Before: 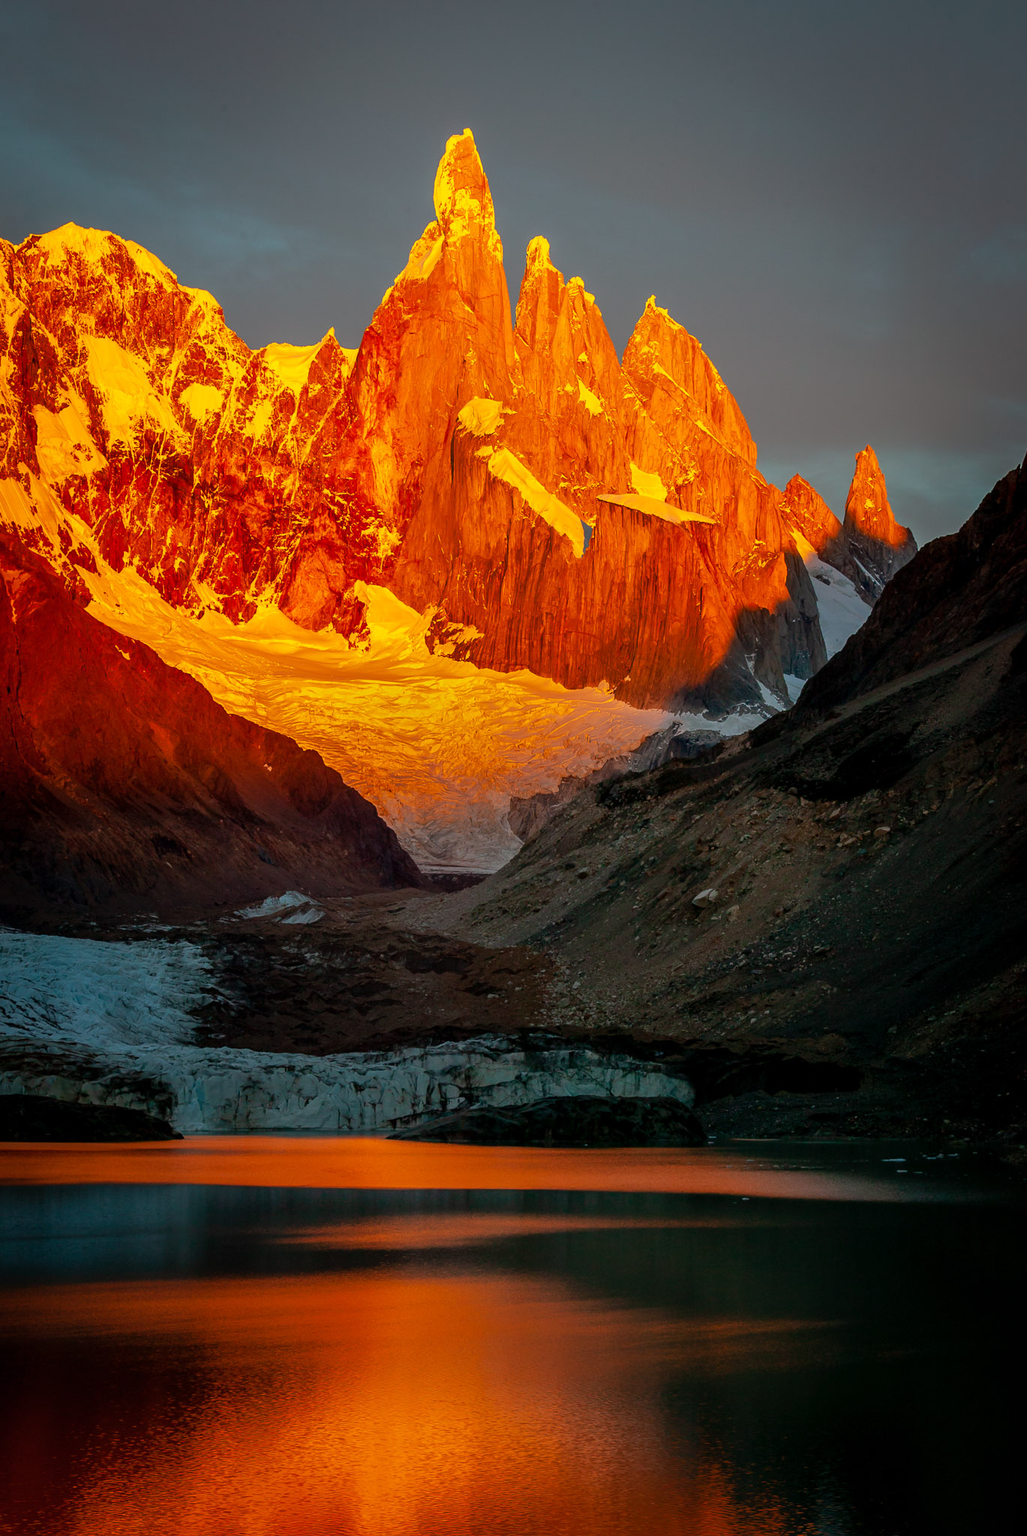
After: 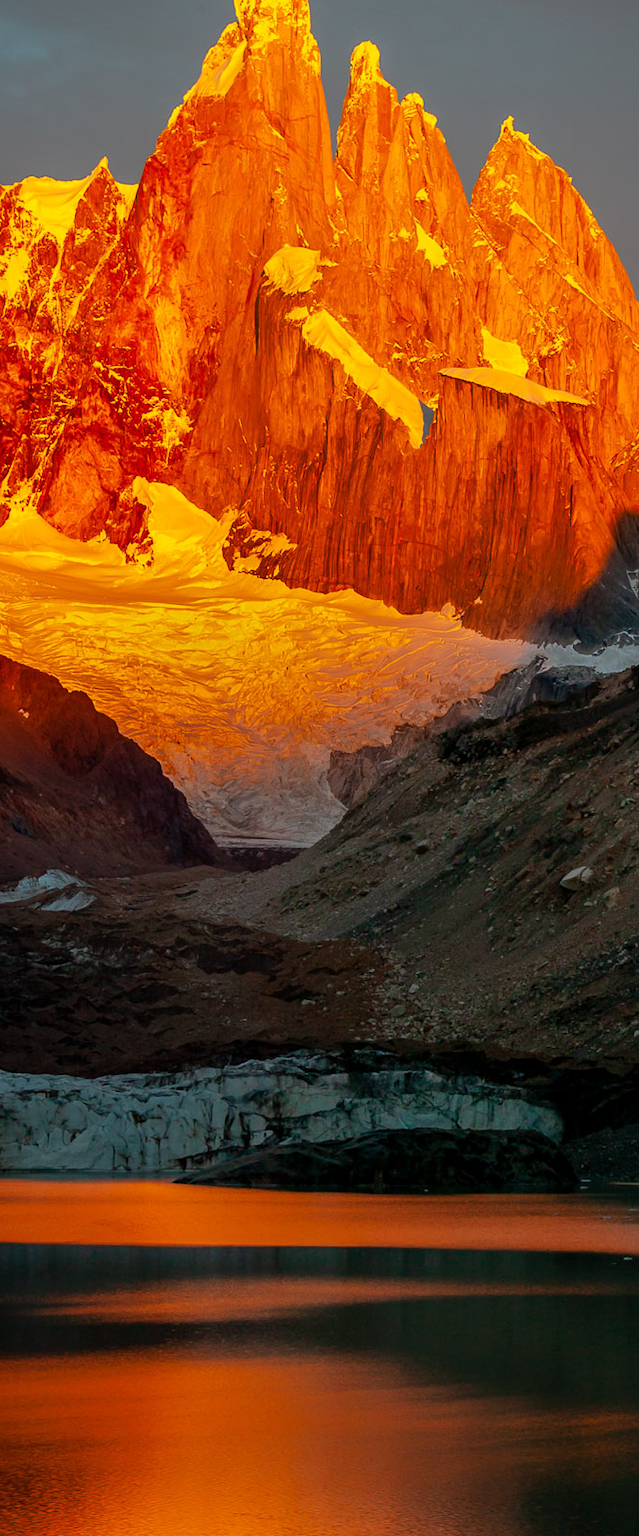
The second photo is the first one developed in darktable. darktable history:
crop and rotate: angle 0.021°, left 24.239%, top 13.225%, right 26.436%, bottom 7.6%
